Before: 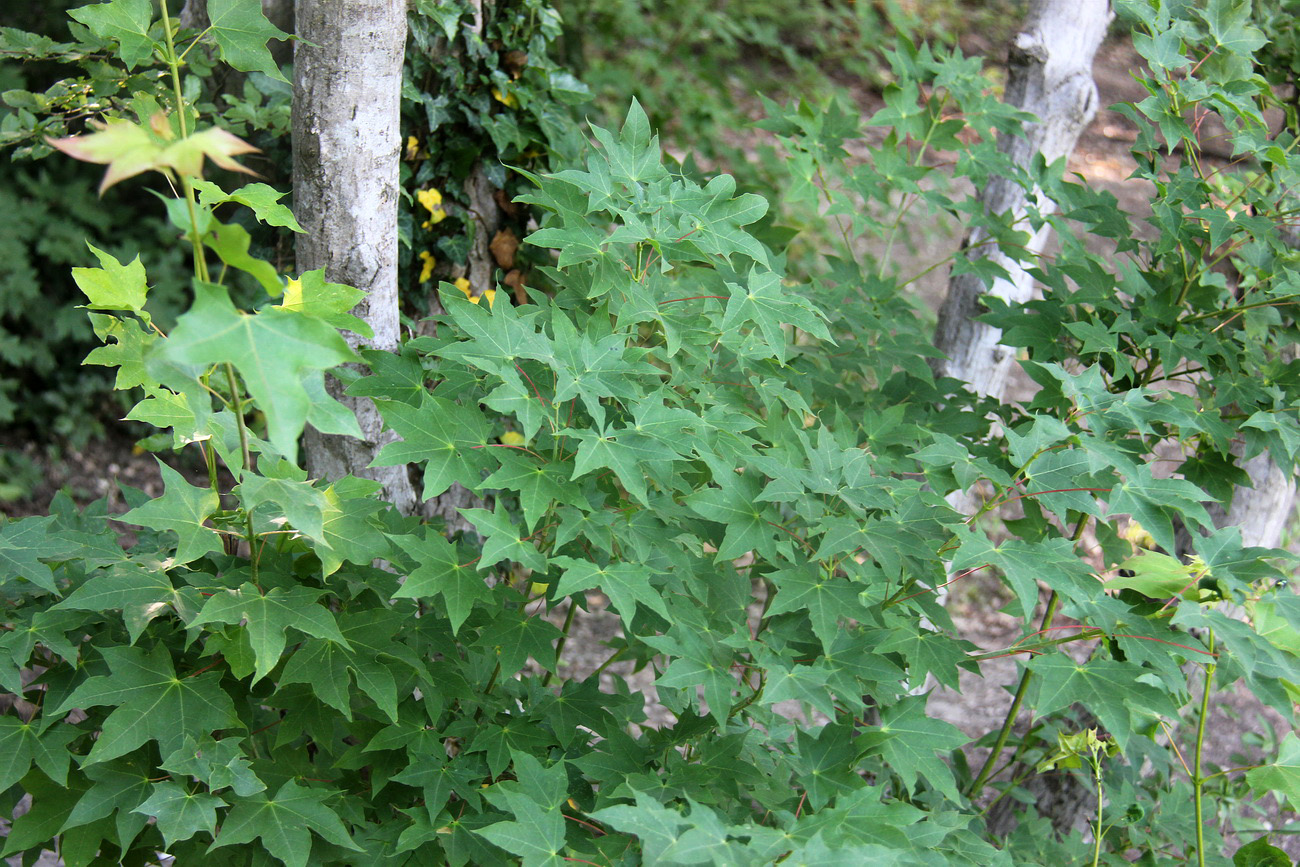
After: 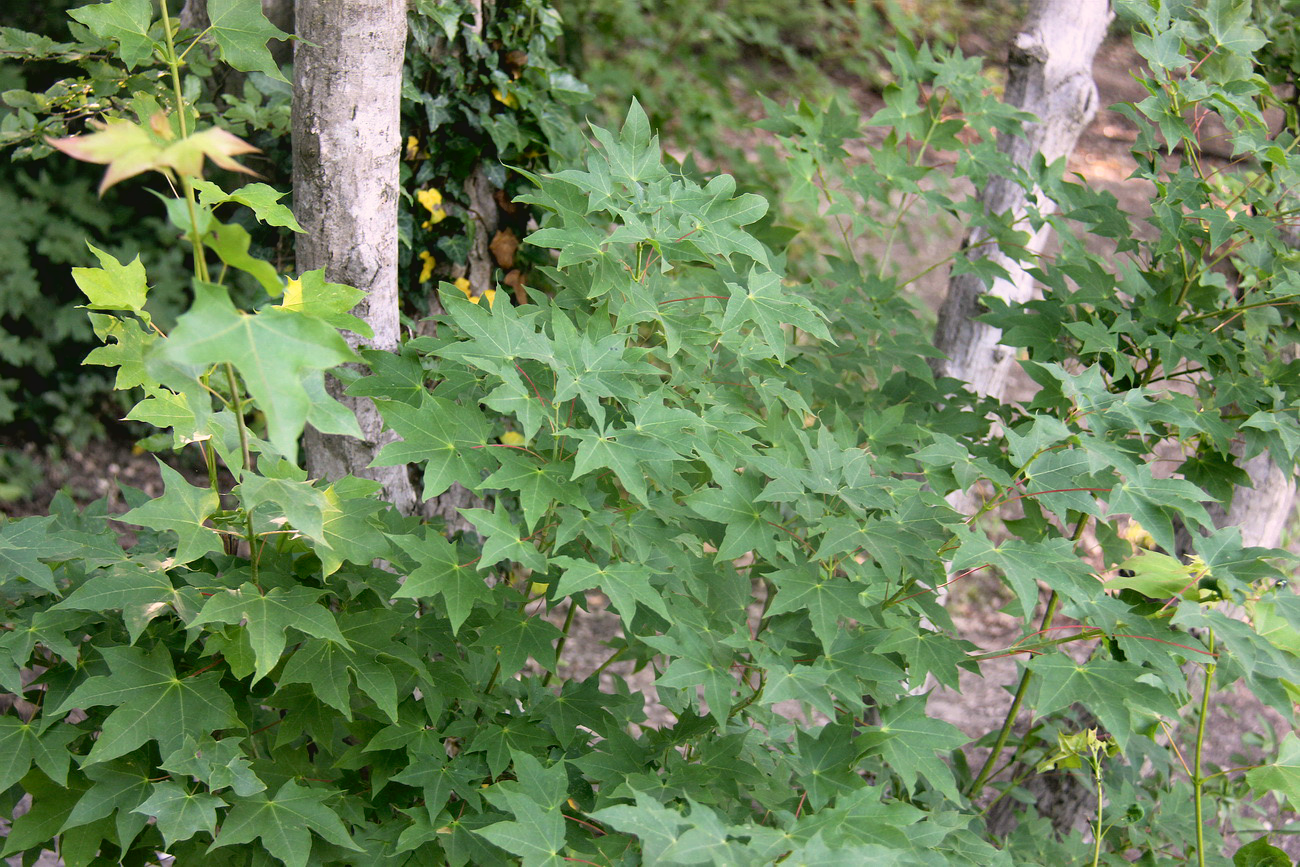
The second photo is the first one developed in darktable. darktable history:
color correction: highlights a* 7.34, highlights b* 4.37
exposure: black level correction 0.007, exposure 0.159 EV, compensate highlight preservation false
contrast brightness saturation: contrast -0.1, saturation -0.1
shadows and highlights: shadows 20.55, highlights -20.99, soften with gaussian
